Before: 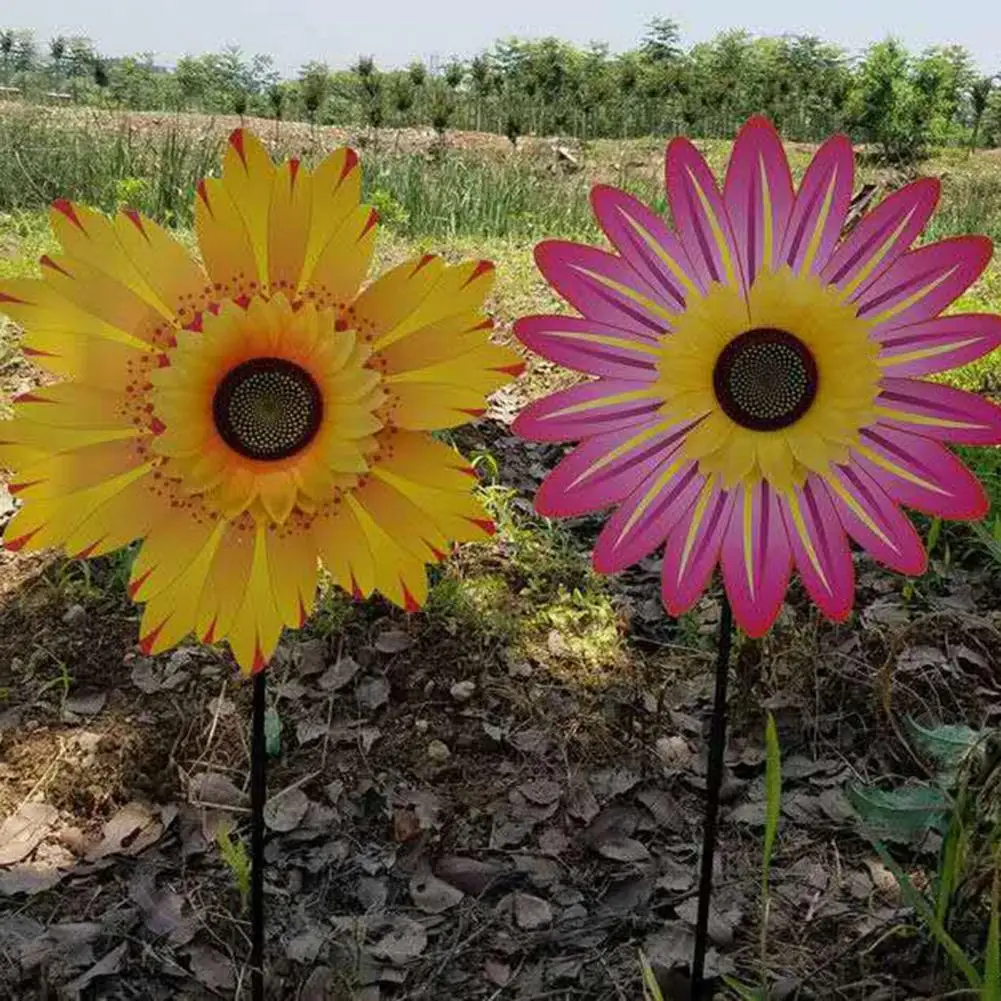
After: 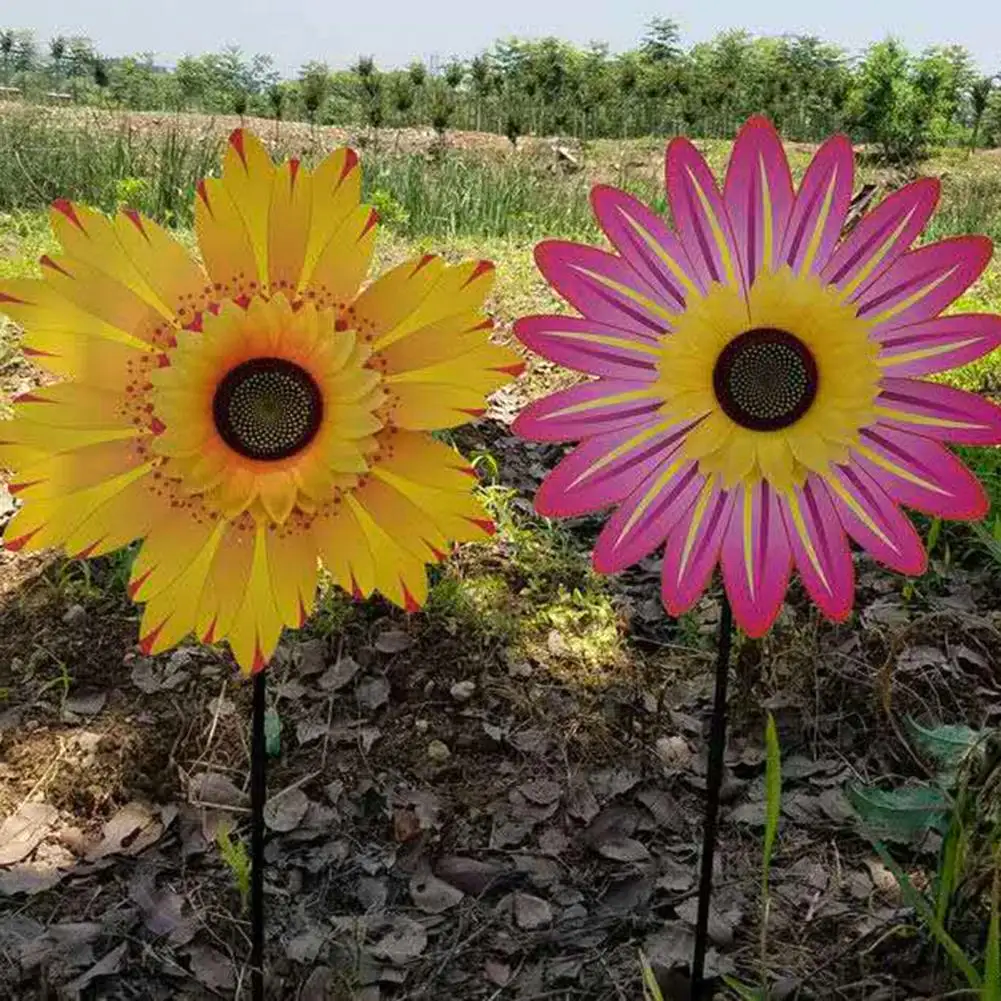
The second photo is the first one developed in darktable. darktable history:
contrast brightness saturation: contrast 0.044, saturation 0.154
color zones: curves: ch0 [(0, 0.558) (0.143, 0.559) (0.286, 0.529) (0.429, 0.505) (0.571, 0.5) (0.714, 0.5) (0.857, 0.5) (1, 0.558)]; ch1 [(0, 0.469) (0.01, 0.469) (0.12, 0.446) (0.248, 0.469) (0.5, 0.5) (0.748, 0.5) (0.99, 0.469) (1, 0.469)]
